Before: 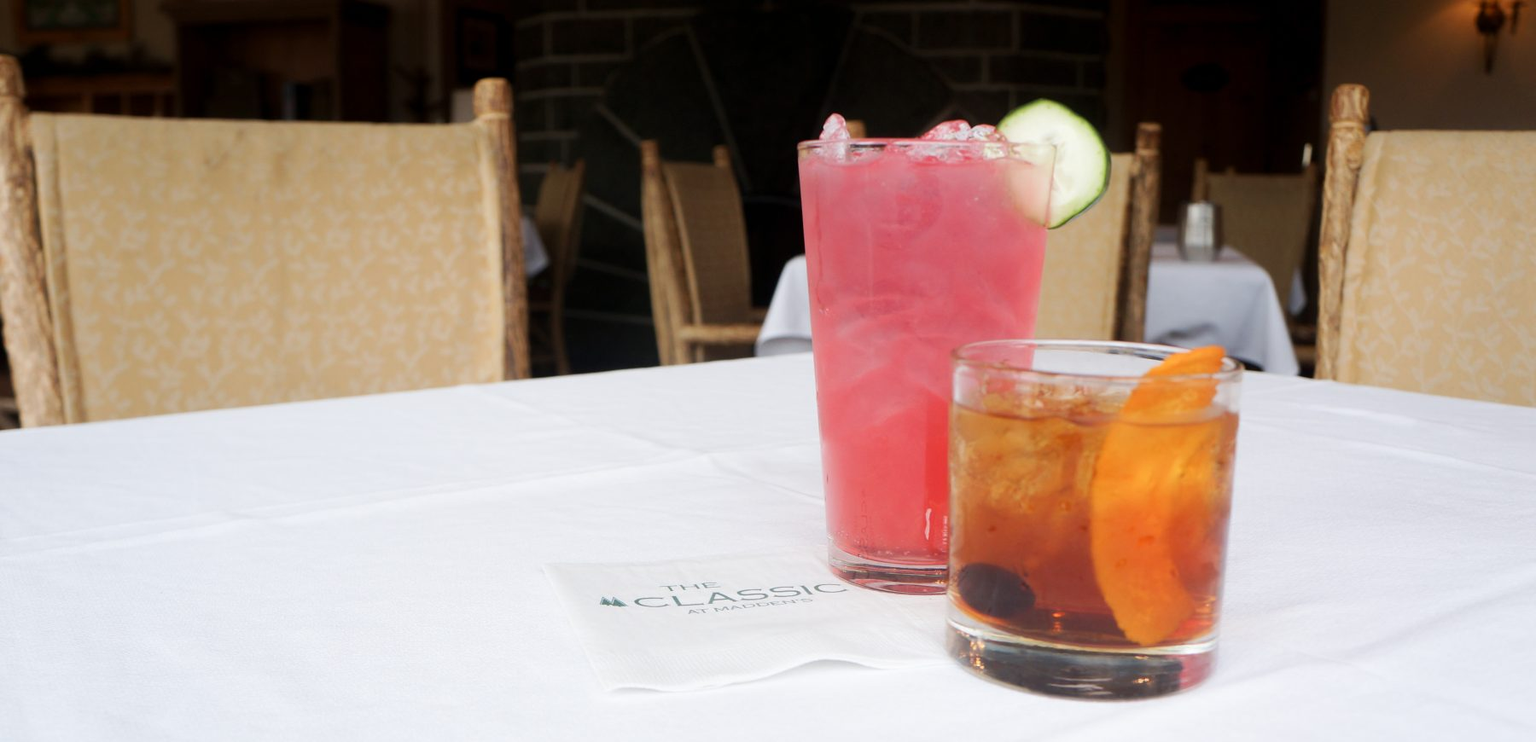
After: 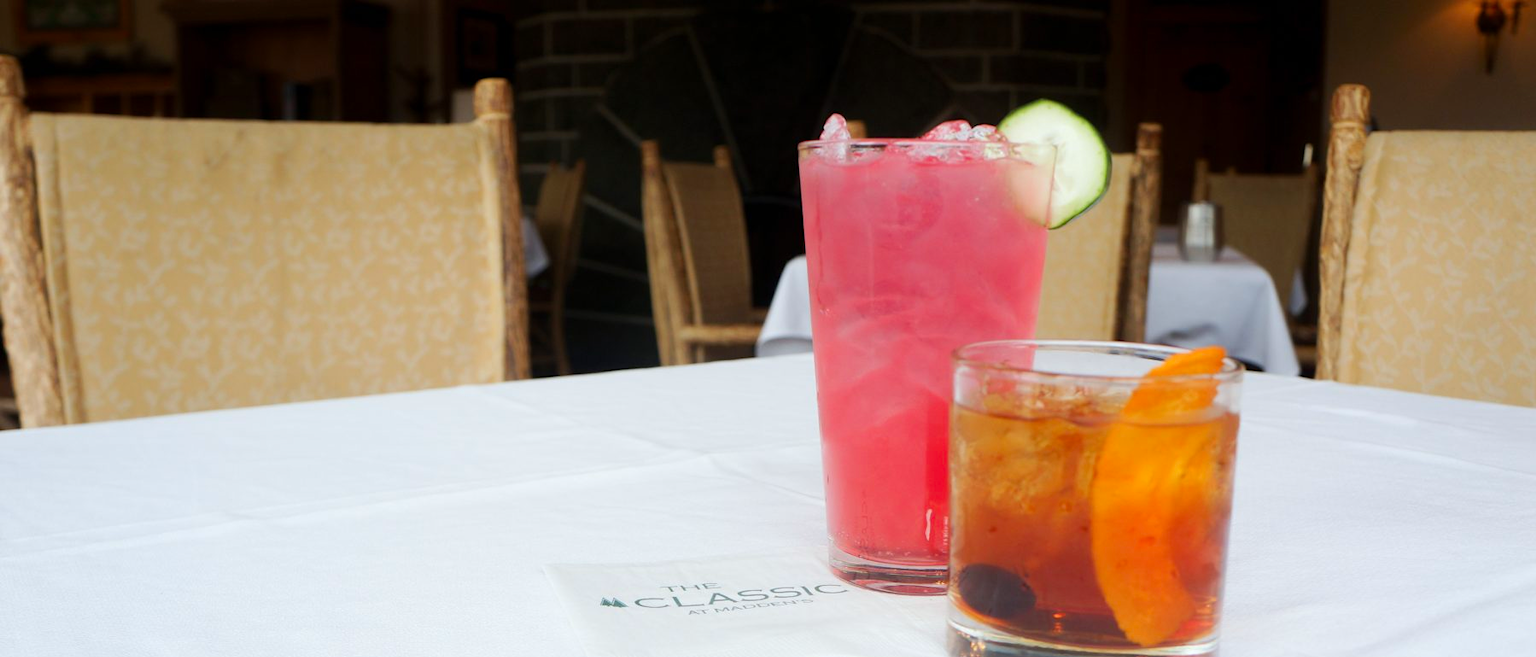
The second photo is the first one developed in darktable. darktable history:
white balance: red 0.978, blue 0.999
color contrast: green-magenta contrast 1.2, blue-yellow contrast 1.2
crop and rotate: top 0%, bottom 11.49%
